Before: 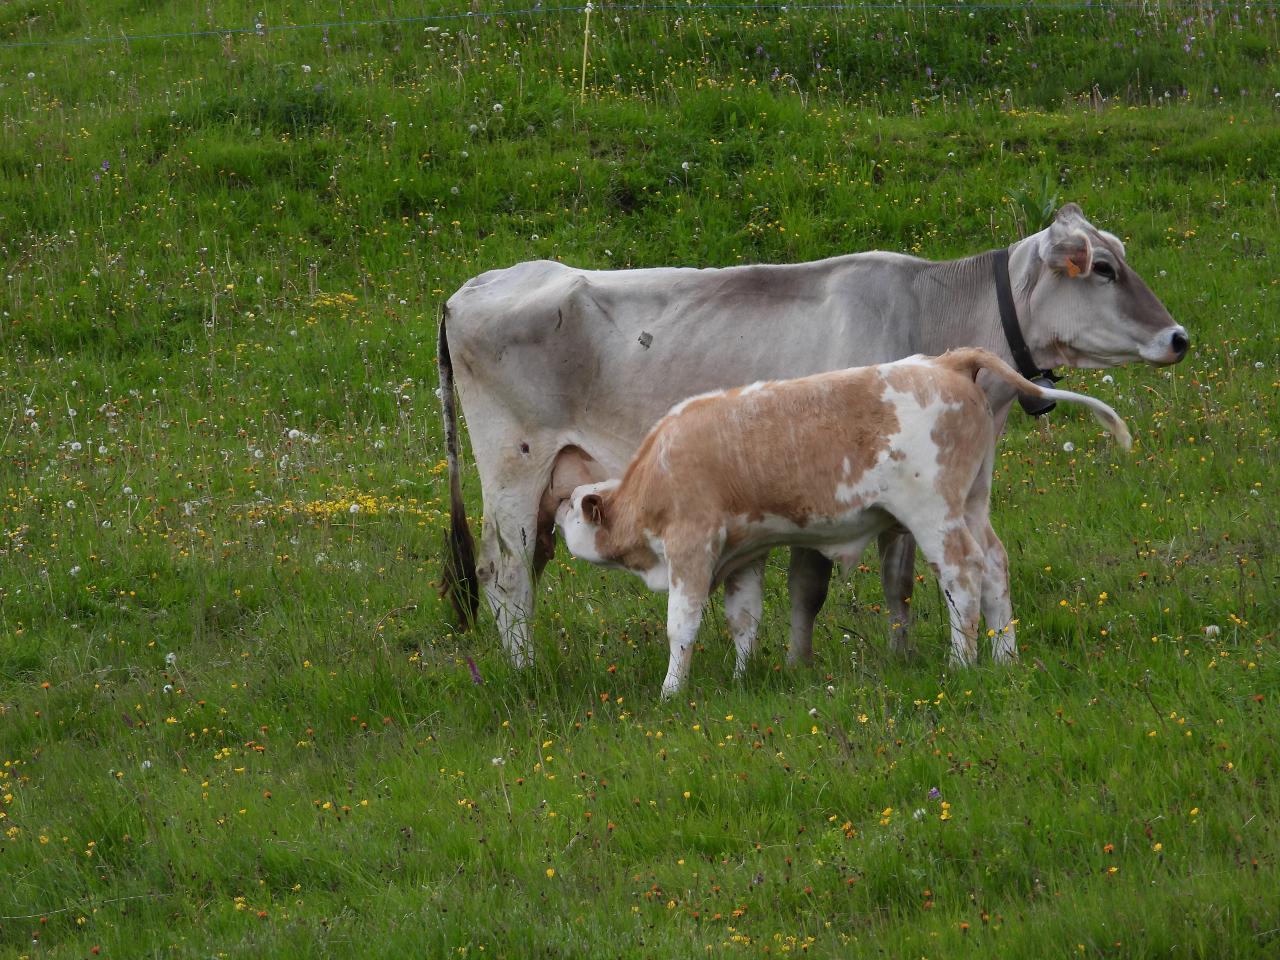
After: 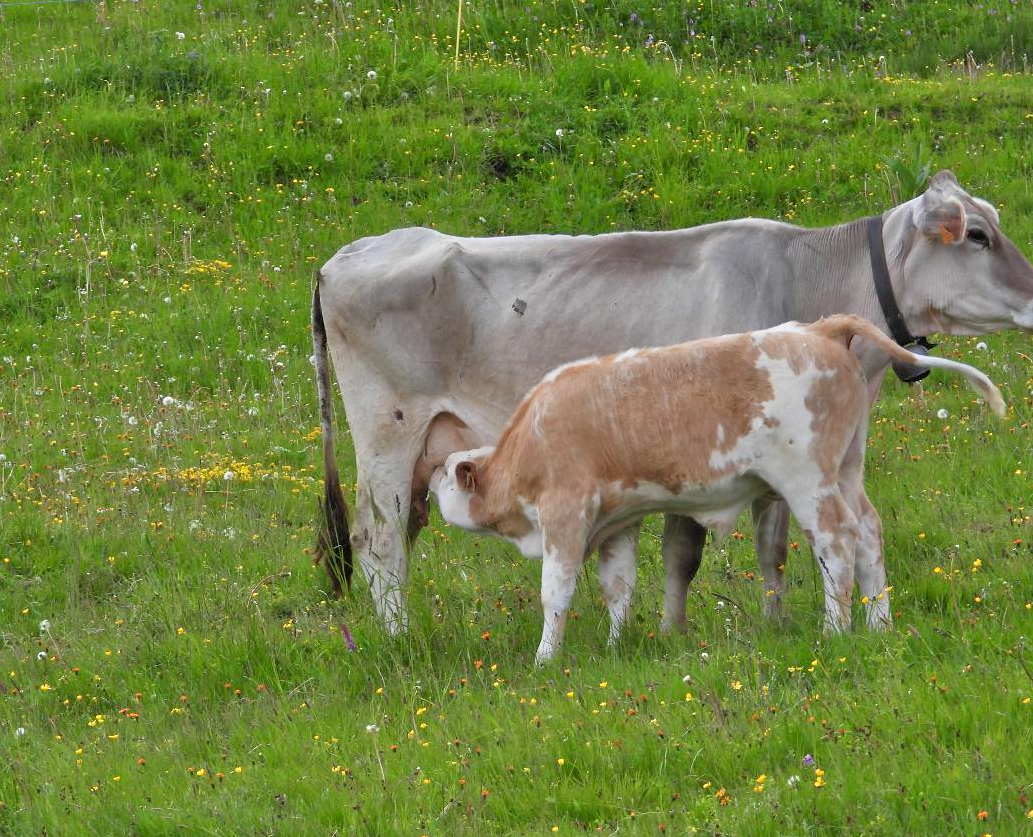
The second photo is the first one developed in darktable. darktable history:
tone equalizer: -7 EV 0.149 EV, -6 EV 0.621 EV, -5 EV 1.14 EV, -4 EV 1.34 EV, -3 EV 1.12 EV, -2 EV 0.6 EV, -1 EV 0.146 EV
crop: left 9.918%, top 3.529%, right 9.312%, bottom 9.198%
